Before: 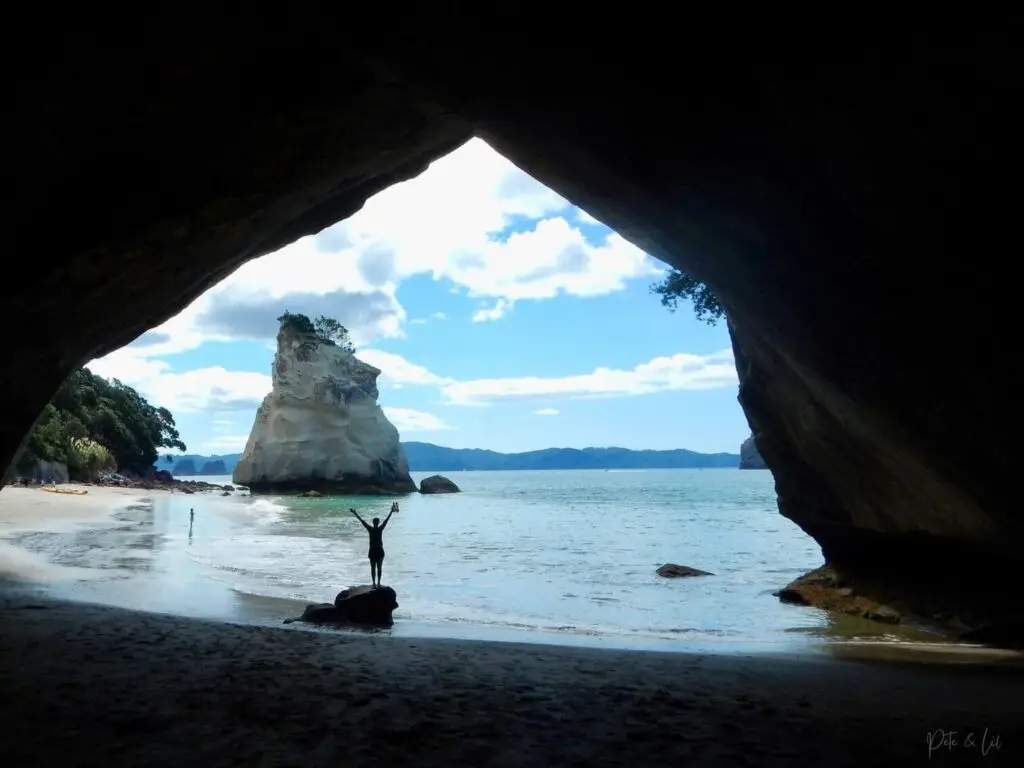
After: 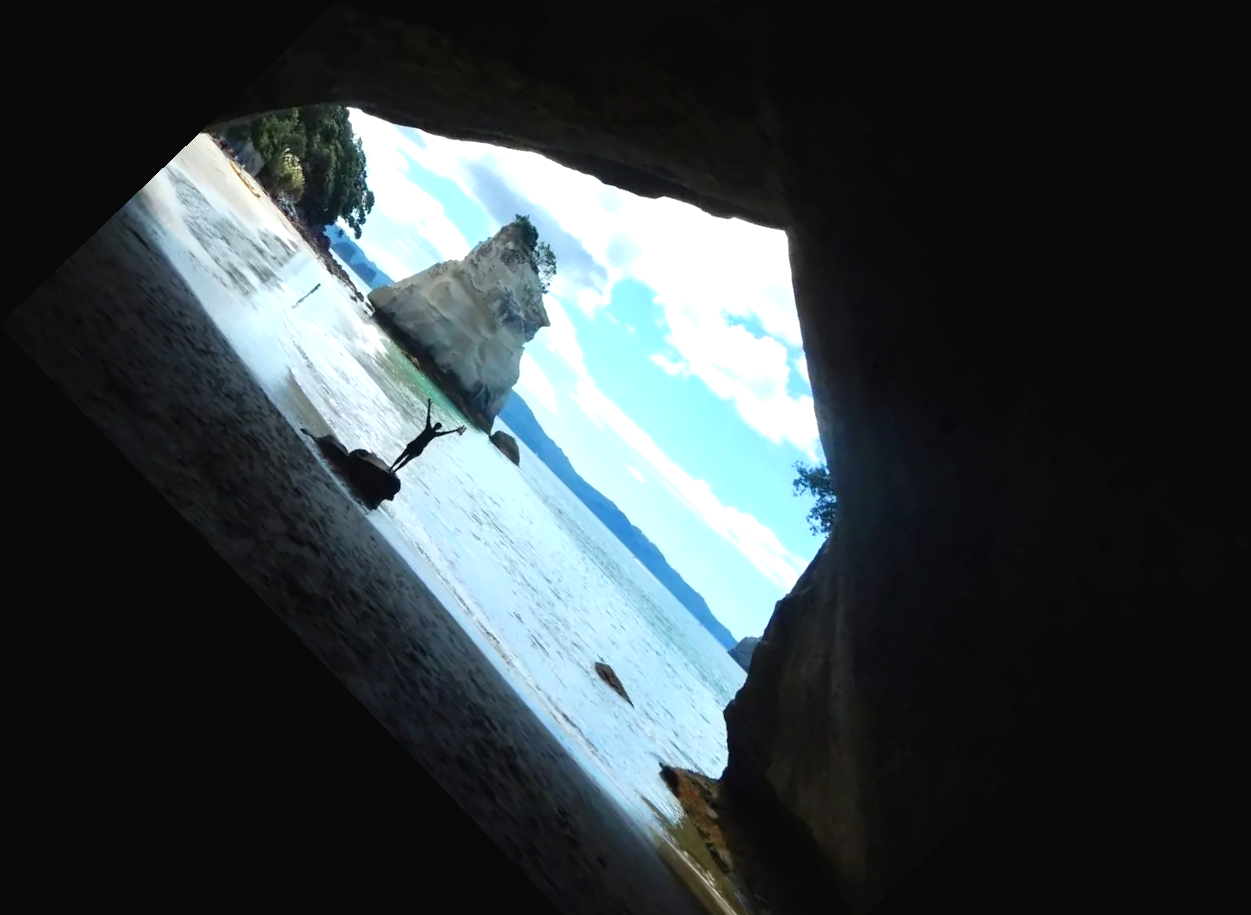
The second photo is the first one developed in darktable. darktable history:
exposure: black level correction -0.002, exposure 0.54 EV, compensate highlight preservation false
crop and rotate: angle -46.26°, top 16.234%, right 0.912%, bottom 11.704%
